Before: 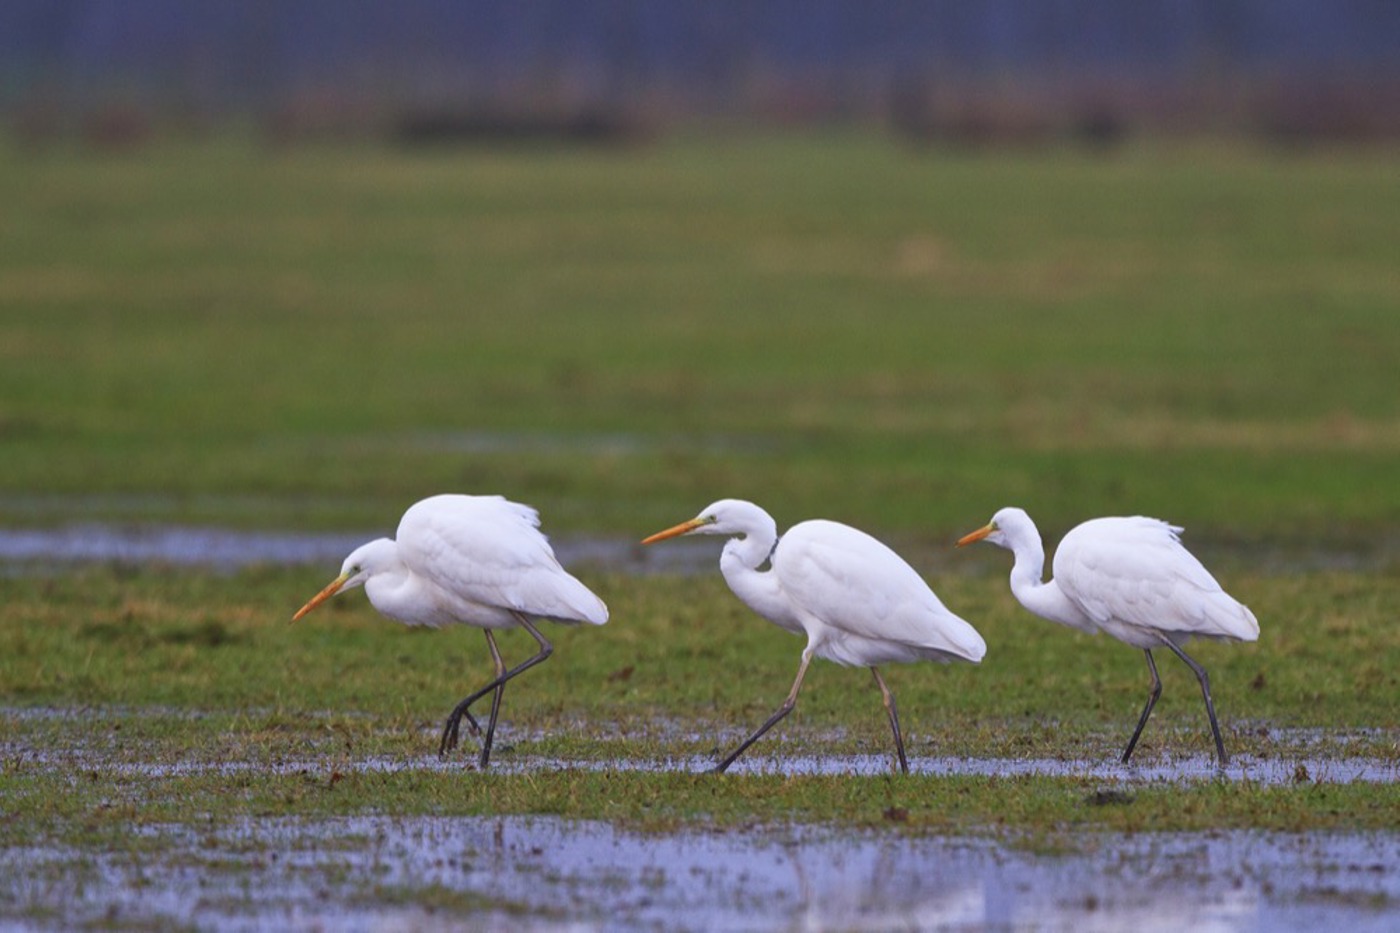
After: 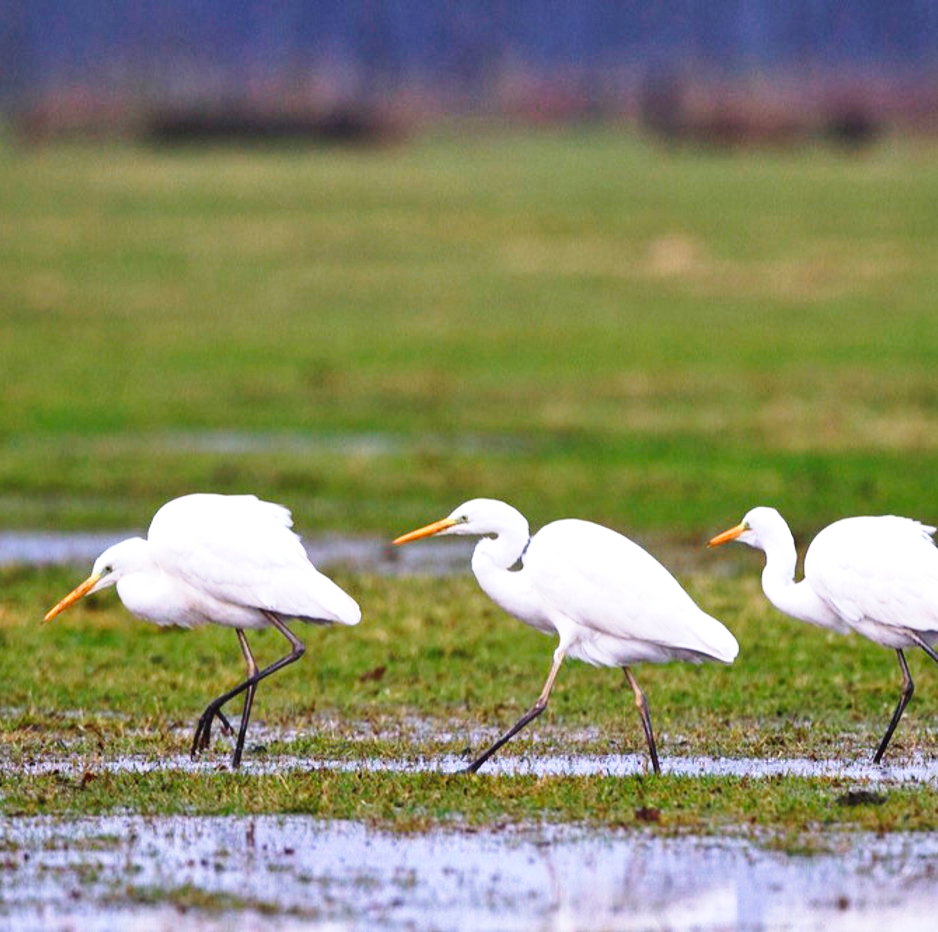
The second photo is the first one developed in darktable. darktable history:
crop and rotate: left 17.756%, right 15.23%
base curve: curves: ch0 [(0, 0) (0.028, 0.03) (0.121, 0.232) (0.46, 0.748) (0.859, 0.968) (1, 1)], preserve colors none
tone equalizer: -8 EV -0.758 EV, -7 EV -0.734 EV, -6 EV -0.575 EV, -5 EV -0.404 EV, -3 EV 0.401 EV, -2 EV 0.6 EV, -1 EV 0.687 EV, +0 EV 0.743 EV, edges refinement/feathering 500, mask exposure compensation -1.57 EV, preserve details no
